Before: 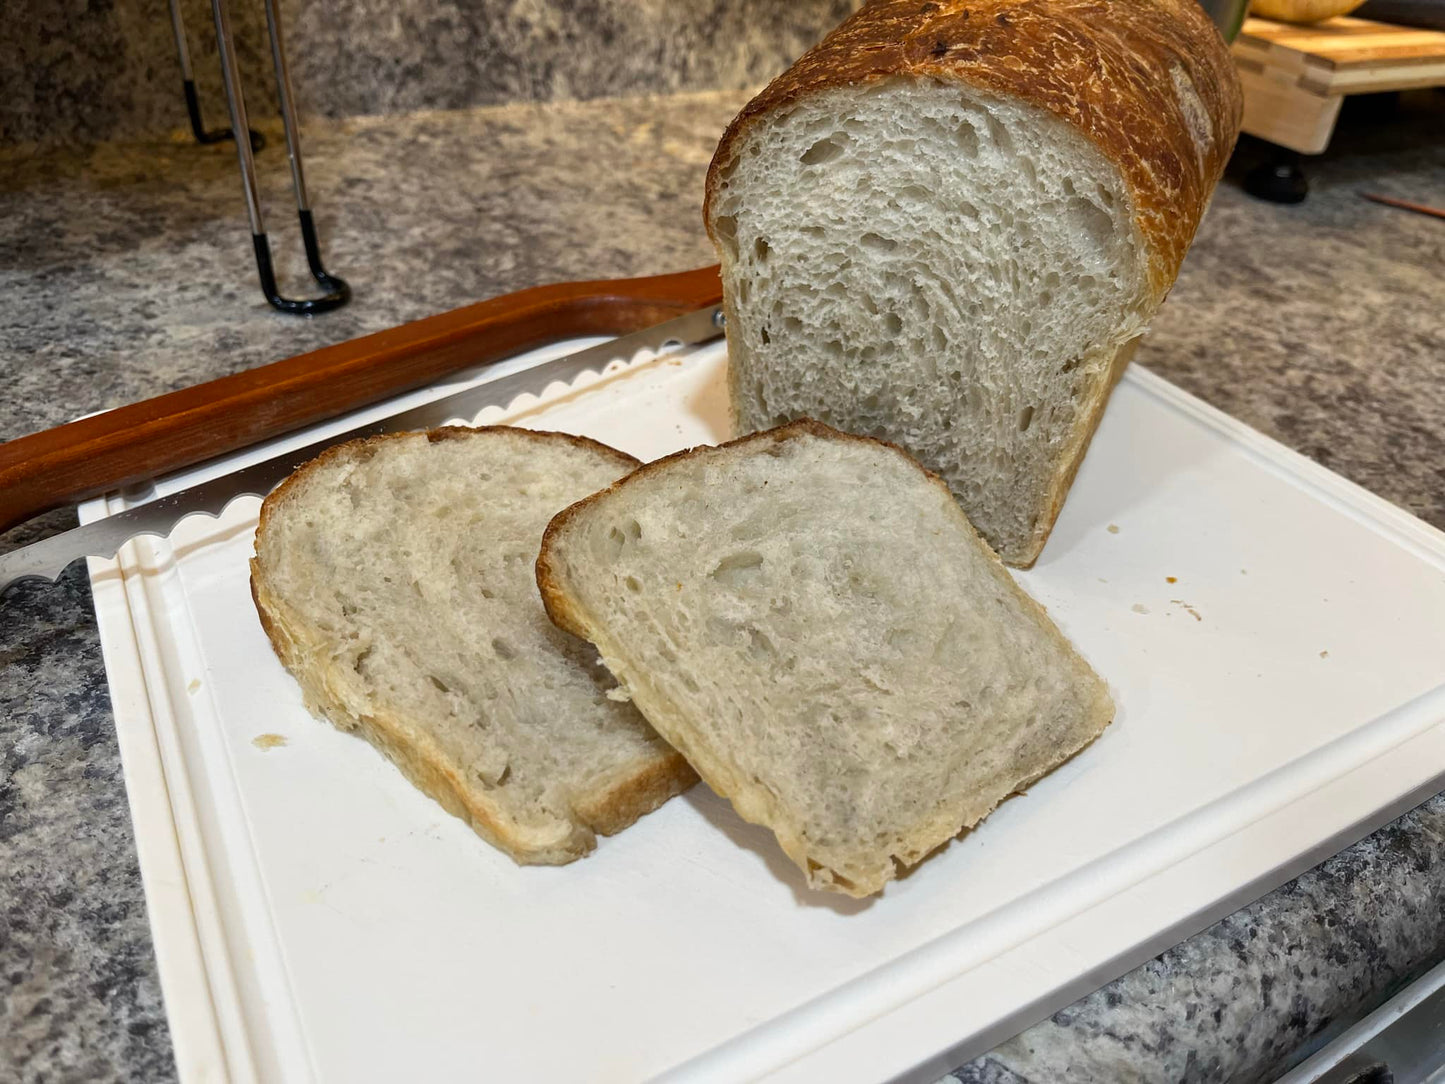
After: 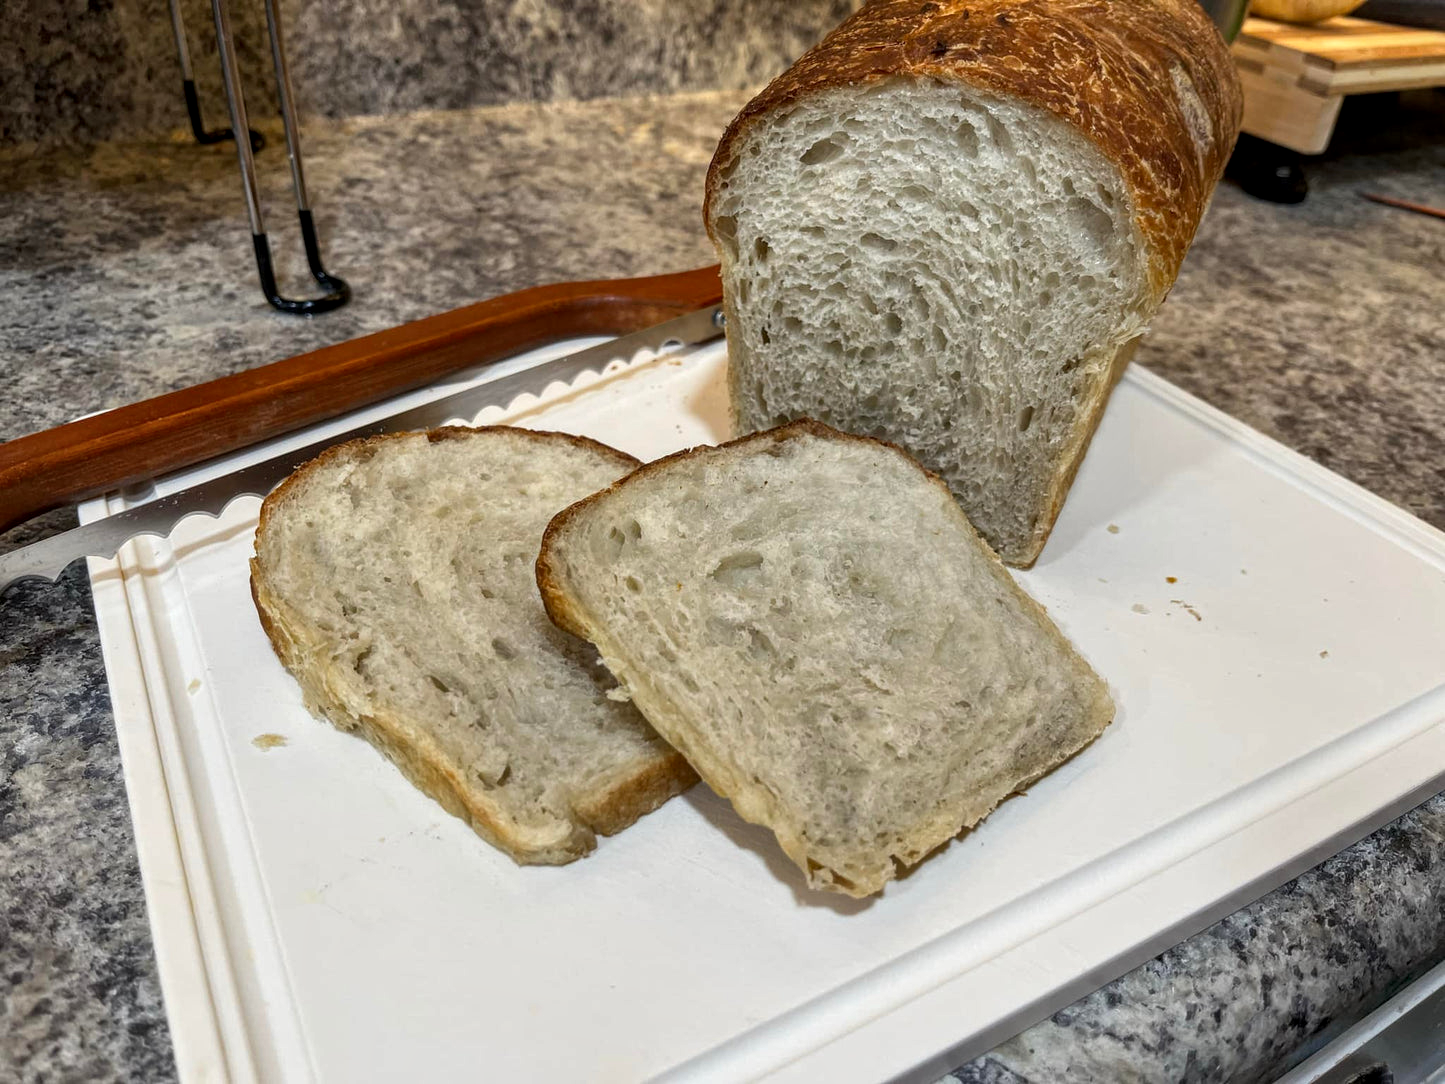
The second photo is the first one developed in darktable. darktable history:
shadows and highlights: shadows 32, highlights -32, soften with gaussian
tone equalizer: on, module defaults
local contrast: on, module defaults
